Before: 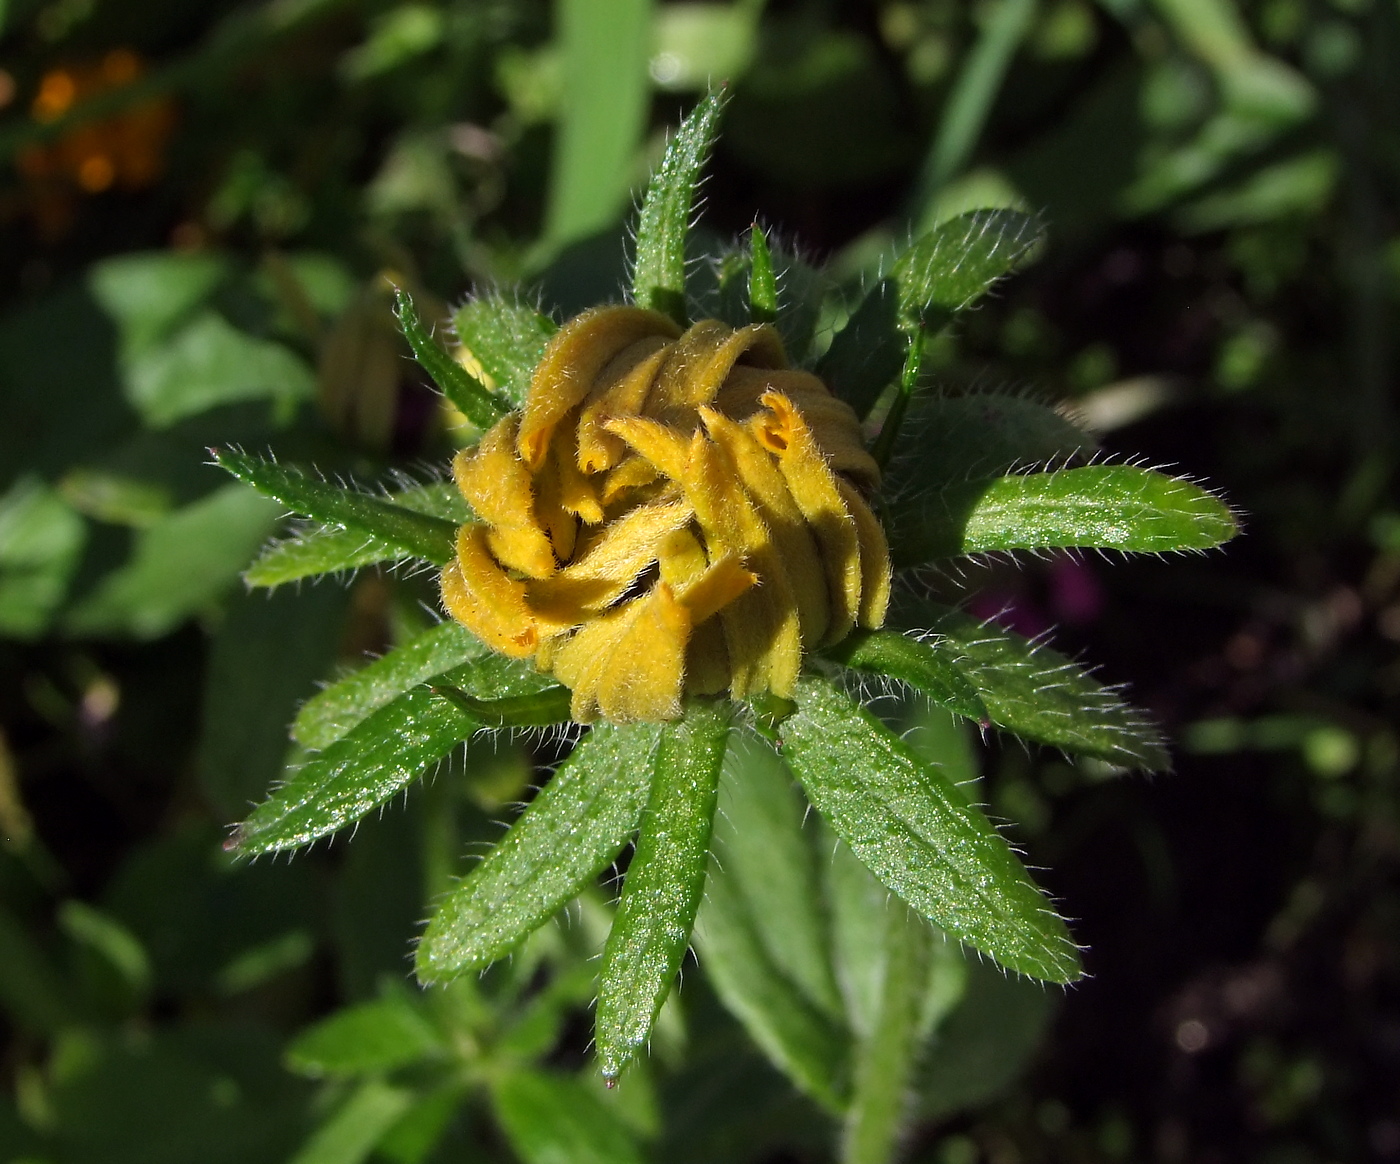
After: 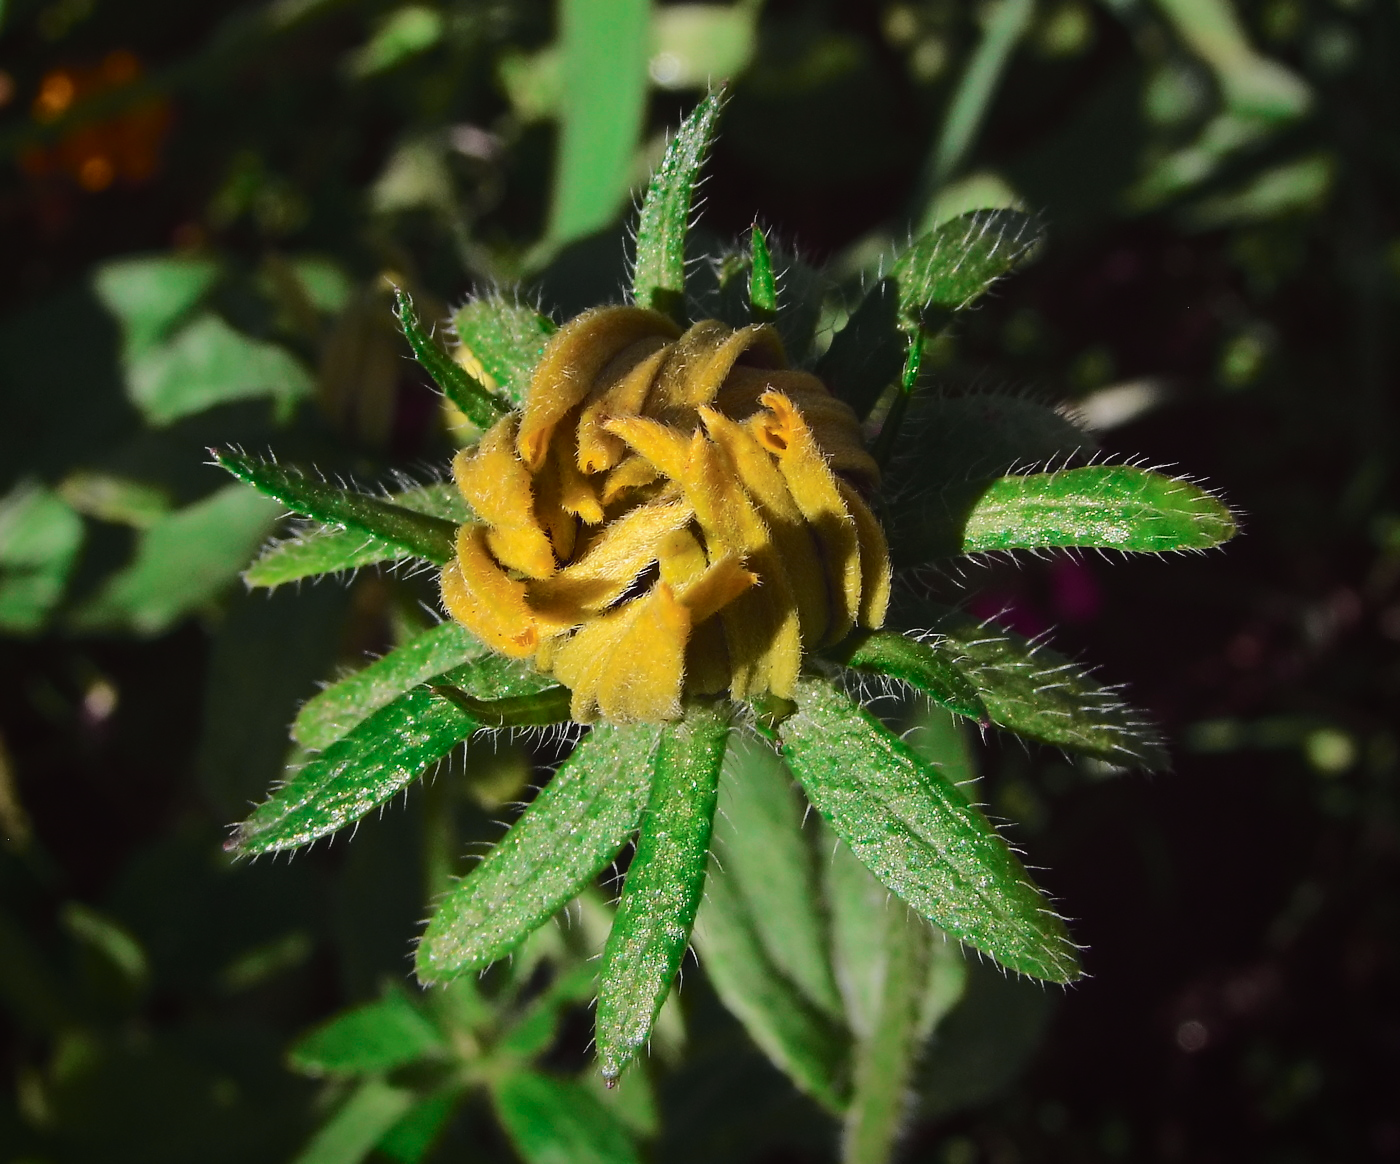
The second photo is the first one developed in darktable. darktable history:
tone curve: curves: ch0 [(0, 0.032) (0.094, 0.08) (0.265, 0.208) (0.41, 0.417) (0.485, 0.524) (0.638, 0.673) (0.845, 0.828) (0.994, 0.964)]; ch1 [(0, 0) (0.161, 0.092) (0.37, 0.302) (0.437, 0.456) (0.469, 0.482) (0.498, 0.504) (0.576, 0.583) (0.644, 0.638) (0.725, 0.765) (1, 1)]; ch2 [(0, 0) (0.352, 0.403) (0.45, 0.469) (0.502, 0.504) (0.54, 0.521) (0.589, 0.576) (1, 1)], color space Lab, independent channels, preserve colors none
vignetting: fall-off radius 61.19%, saturation -0.002, center (-0.051, -0.354), unbound false
